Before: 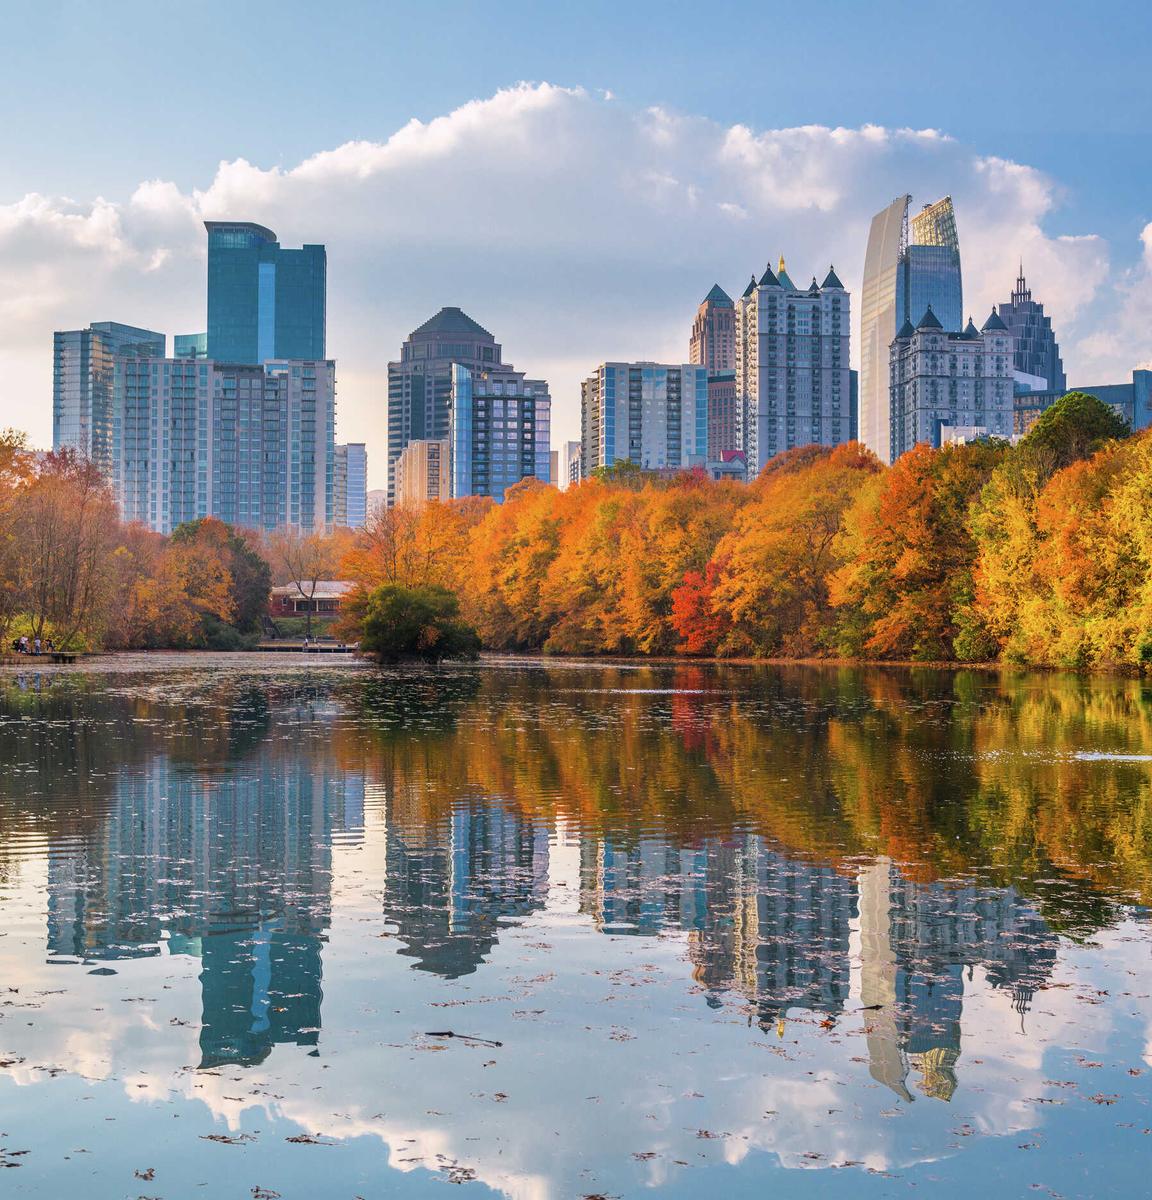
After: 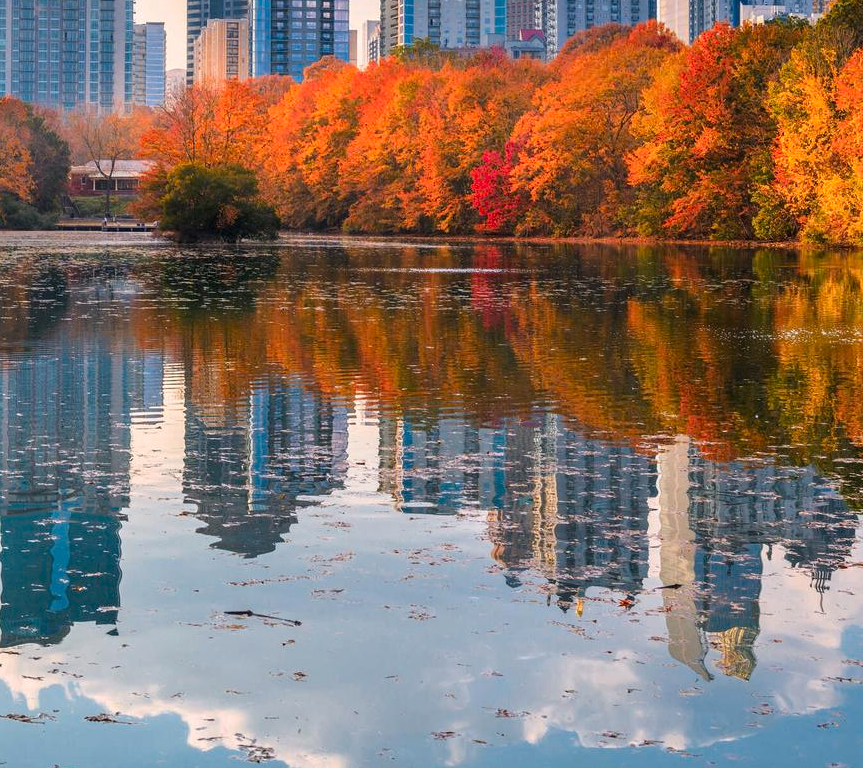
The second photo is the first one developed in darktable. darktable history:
crop and rotate: left 17.473%, top 35.142%, right 7.532%, bottom 0.85%
color zones: curves: ch1 [(0.235, 0.558) (0.75, 0.5)]; ch2 [(0.25, 0.462) (0.749, 0.457)]
